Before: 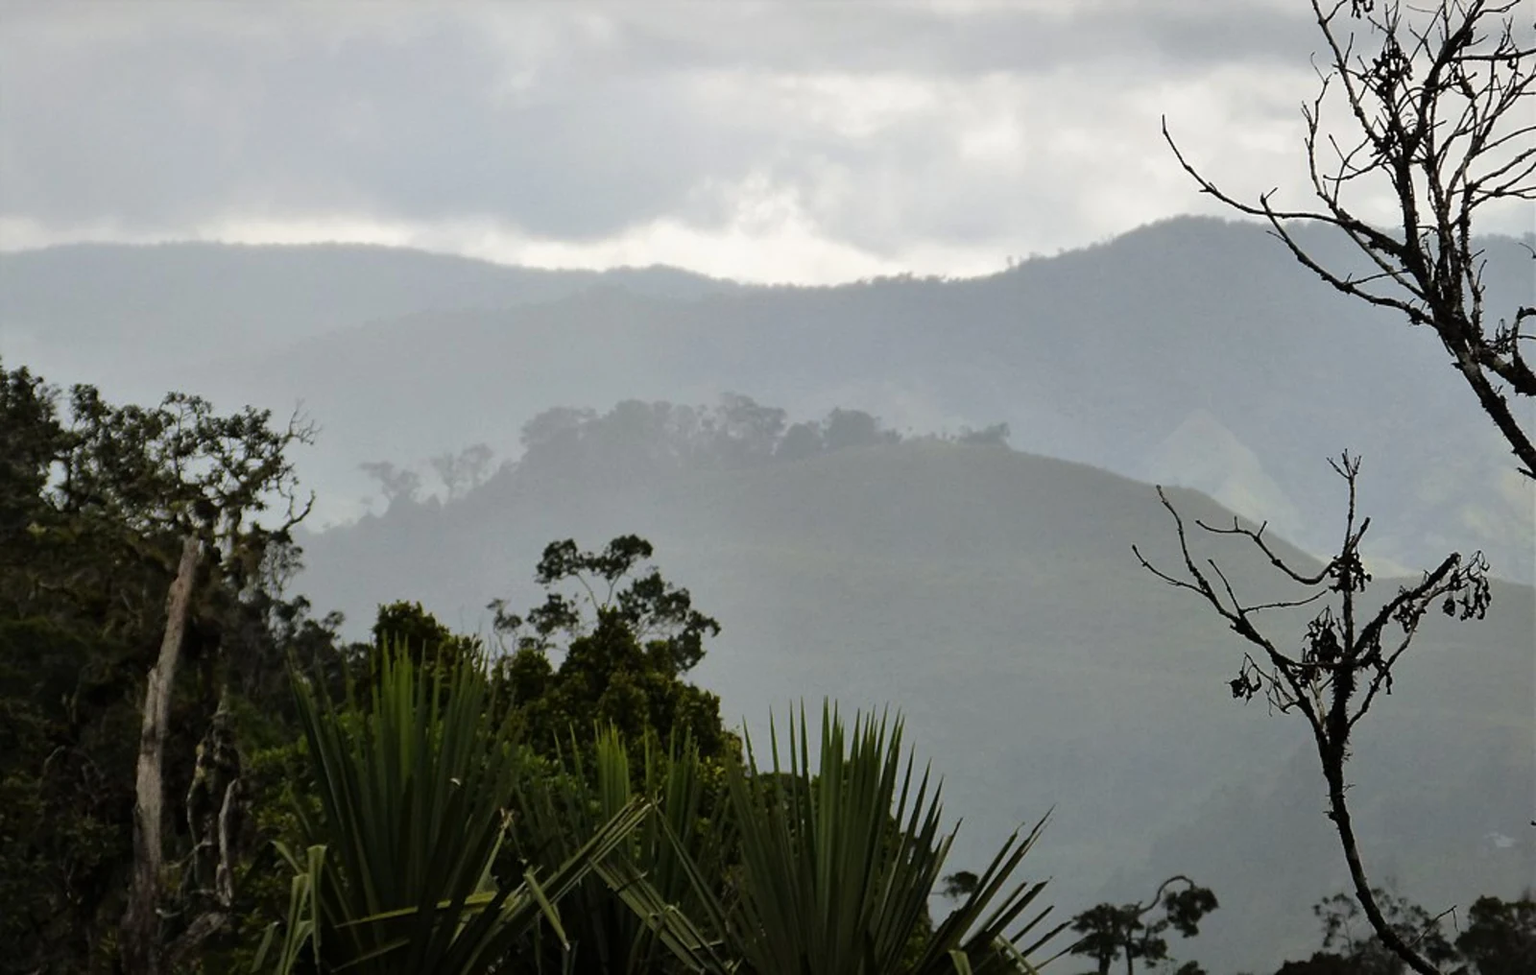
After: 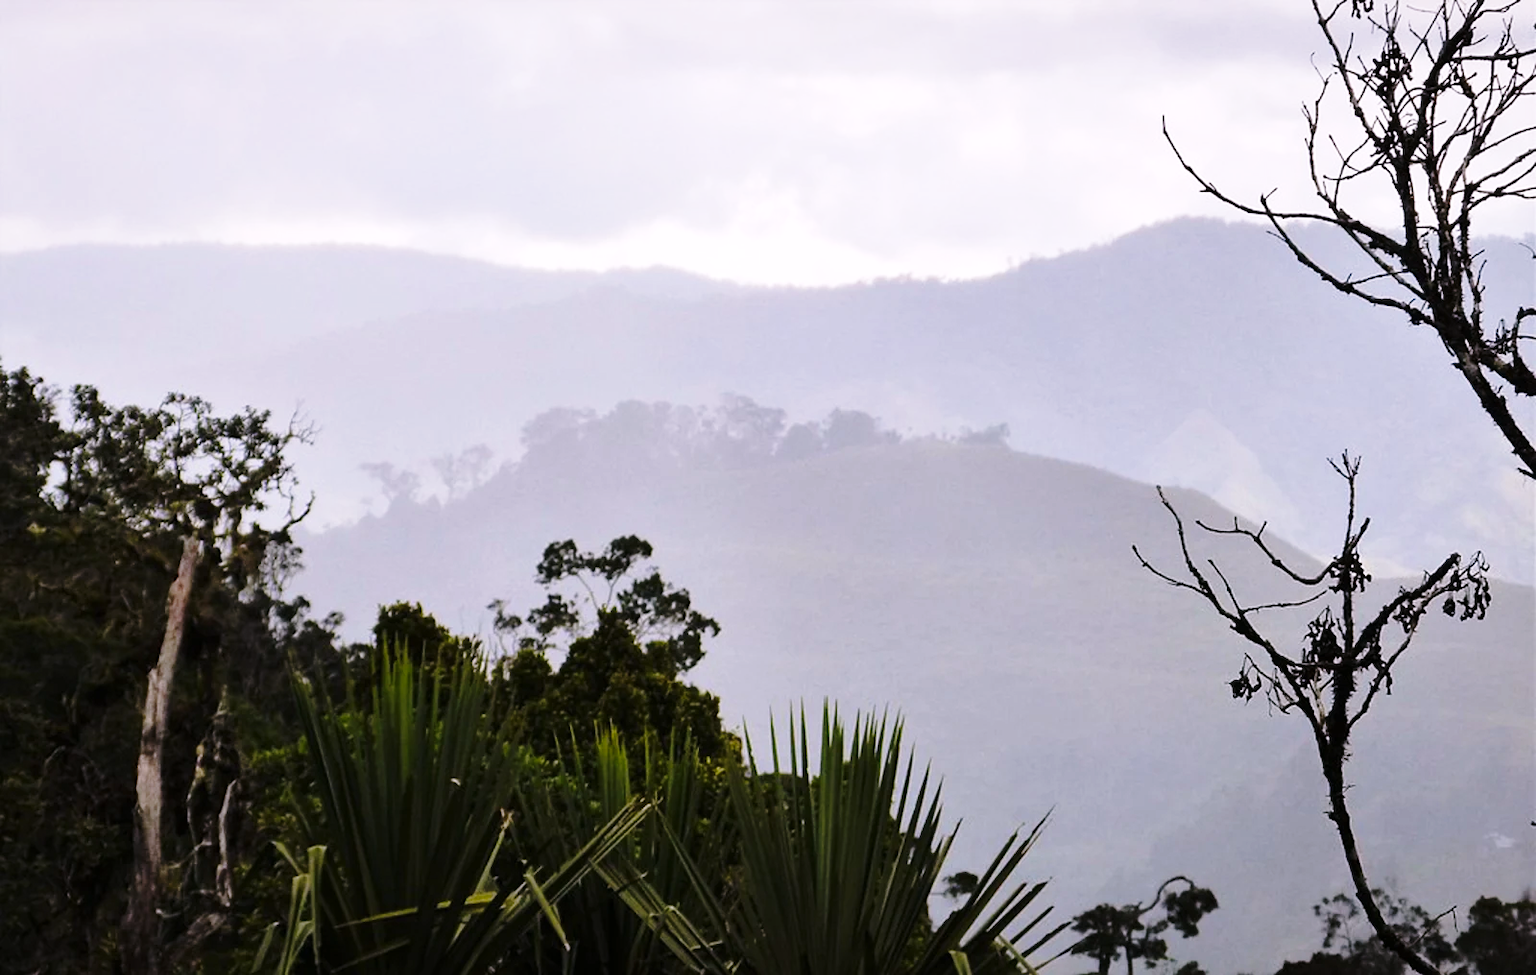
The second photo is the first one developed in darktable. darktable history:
white balance: red 1.066, blue 1.119
base curve: curves: ch0 [(0, 0) (0.028, 0.03) (0.121, 0.232) (0.46, 0.748) (0.859, 0.968) (1, 1)], preserve colors none
